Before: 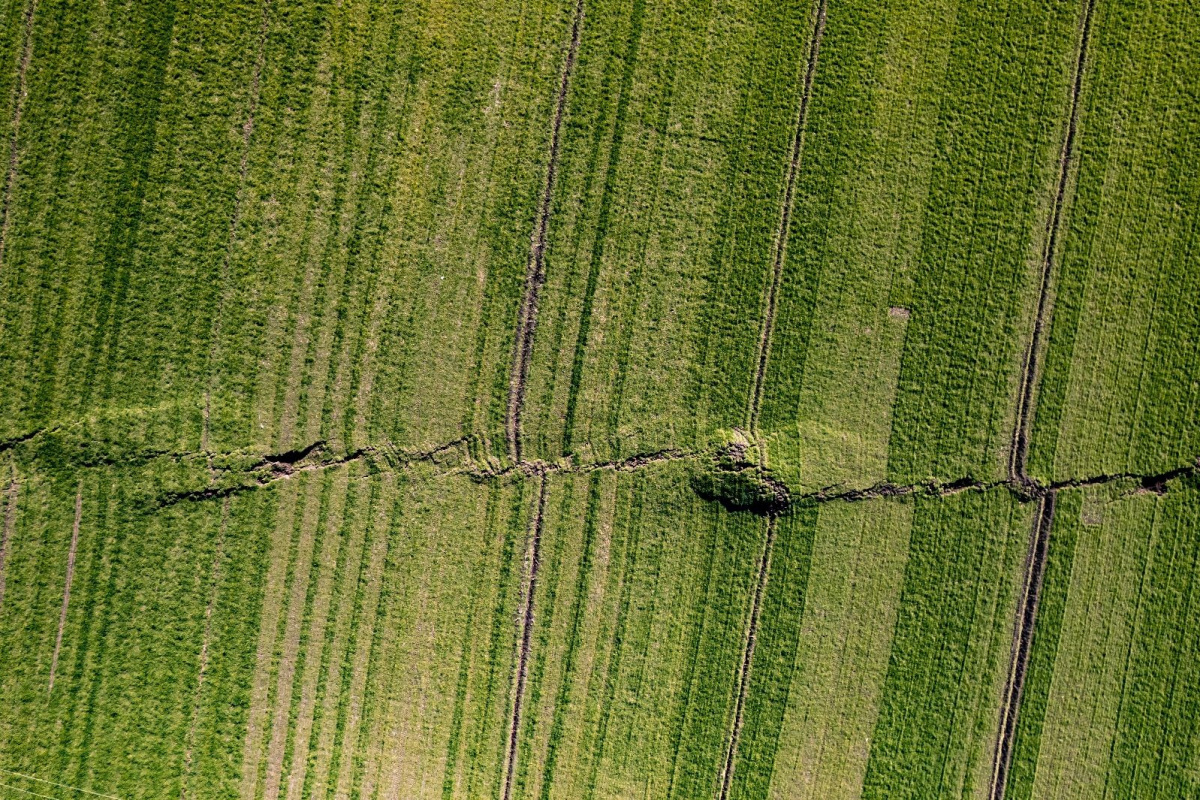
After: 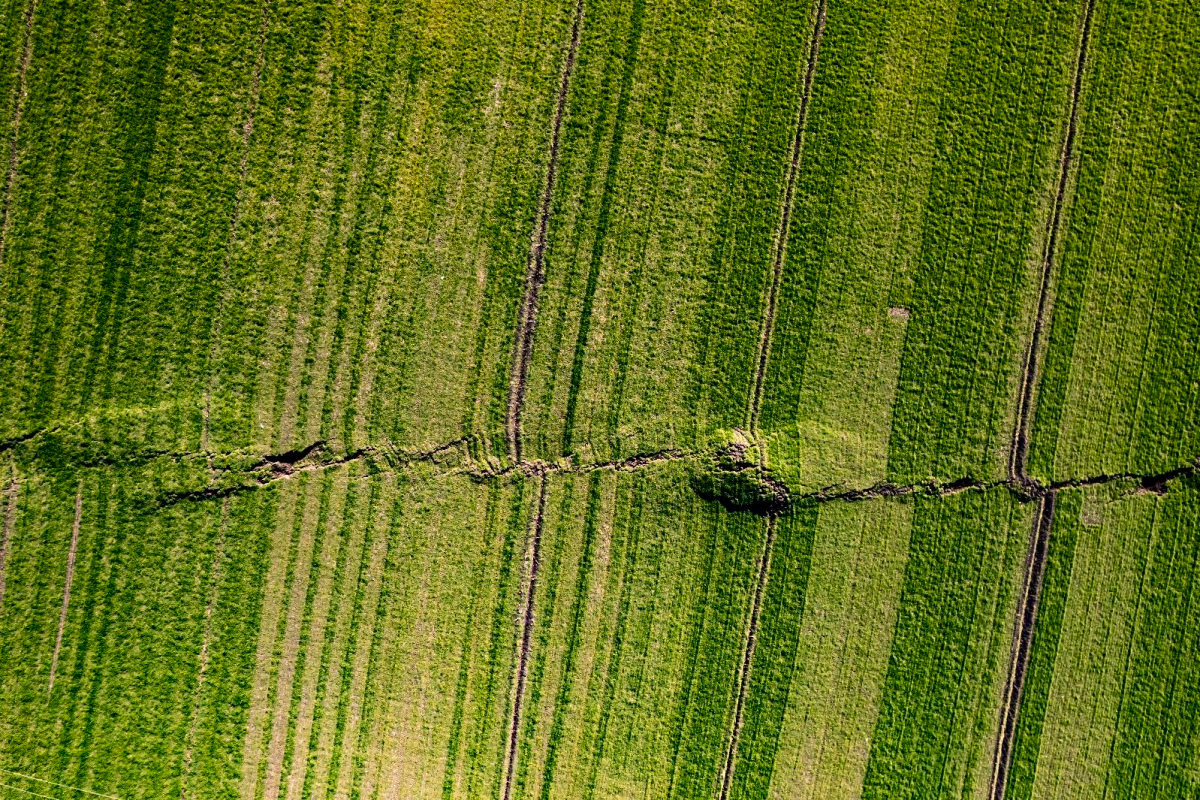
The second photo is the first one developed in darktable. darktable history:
contrast brightness saturation: contrast 0.18, saturation 0.299
